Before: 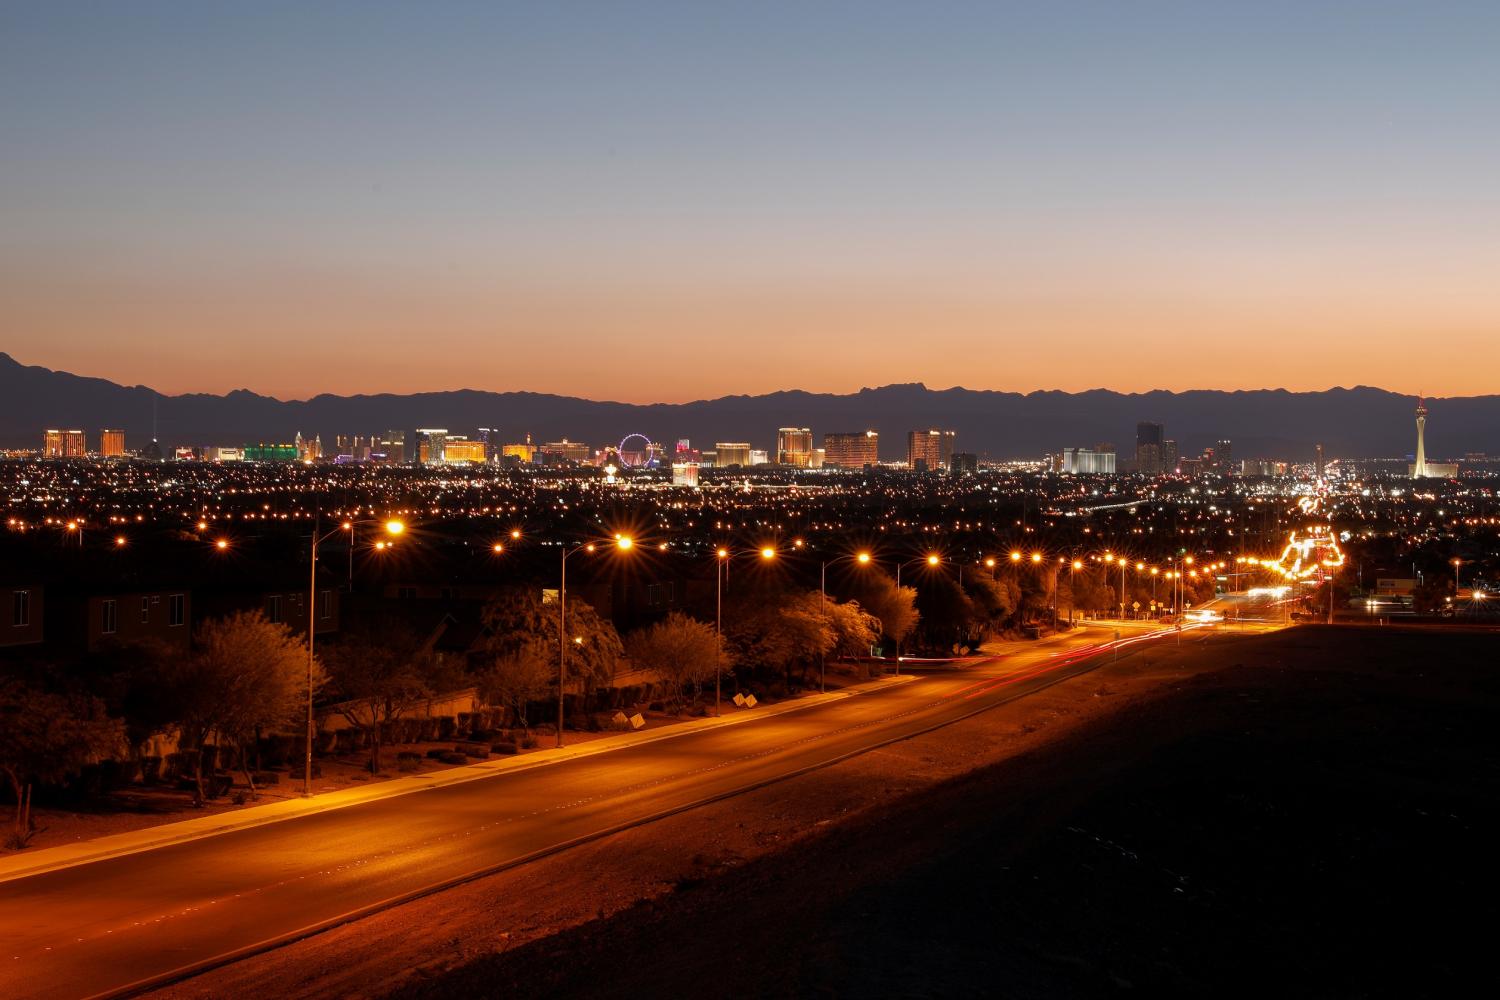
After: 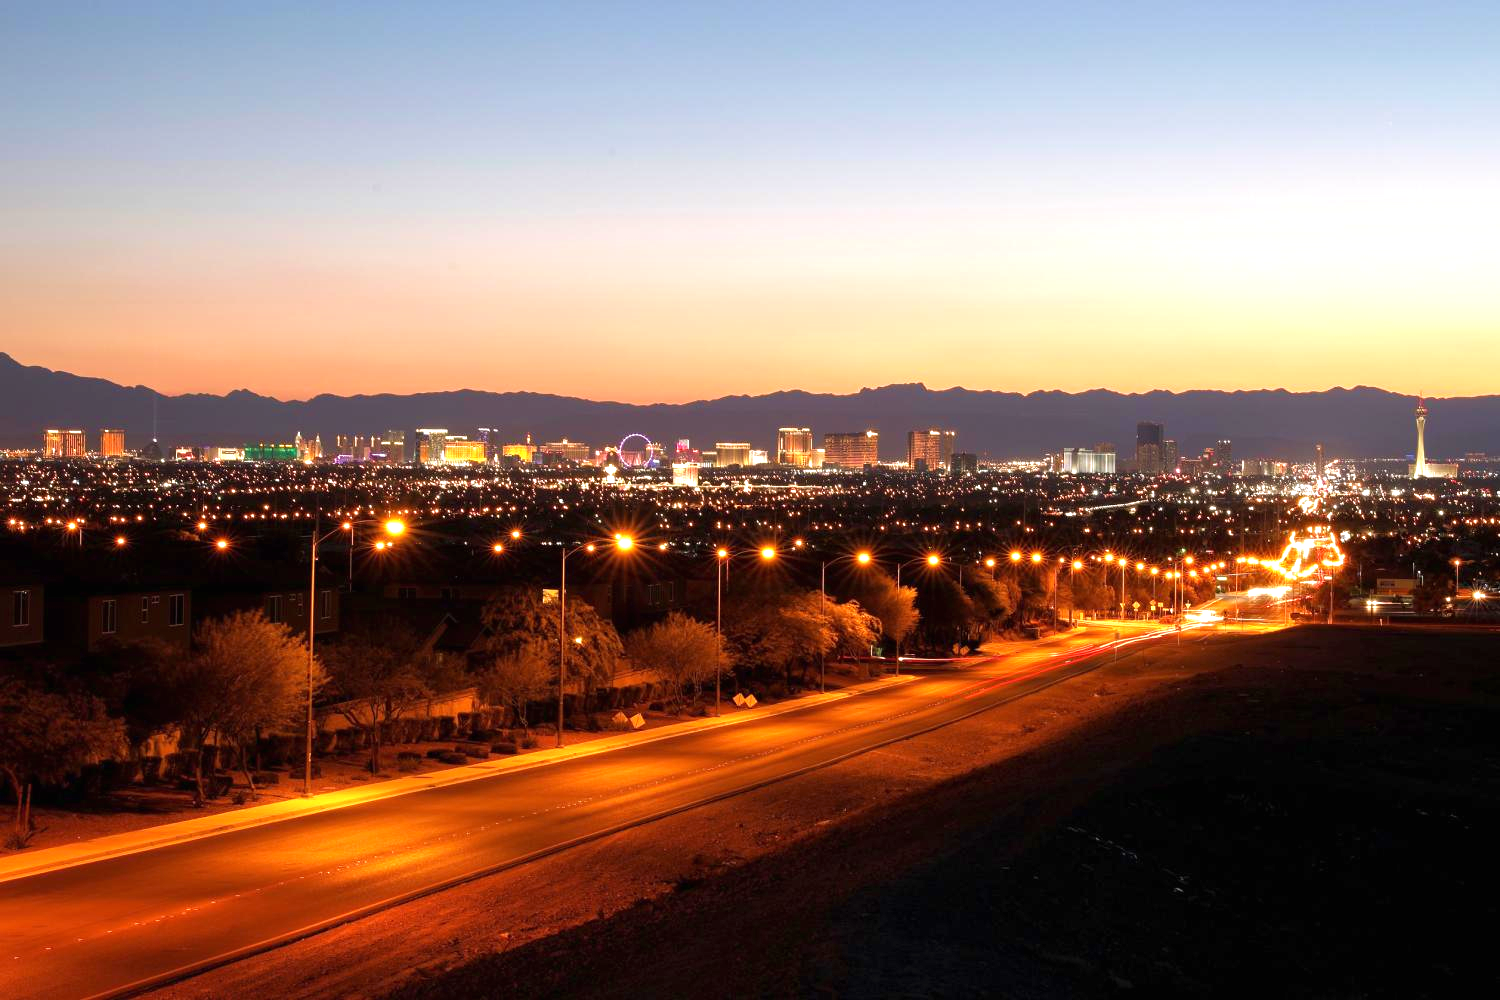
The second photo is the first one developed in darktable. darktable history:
velvia: on, module defaults
exposure: black level correction 0, exposure 1.001 EV, compensate highlight preservation false
